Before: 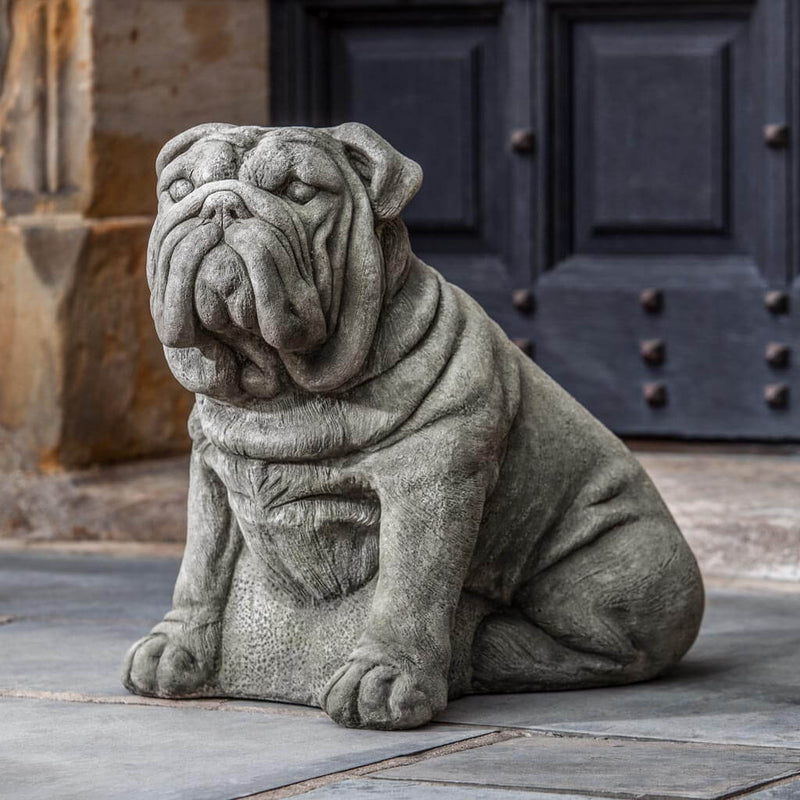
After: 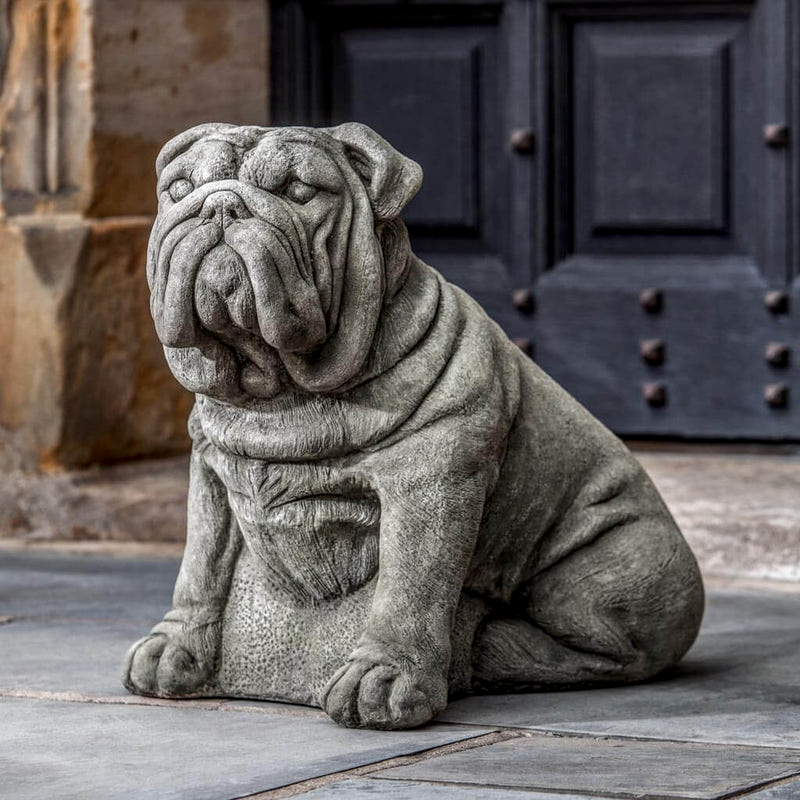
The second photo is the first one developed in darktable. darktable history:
local contrast: shadows 92%, midtone range 0.493
